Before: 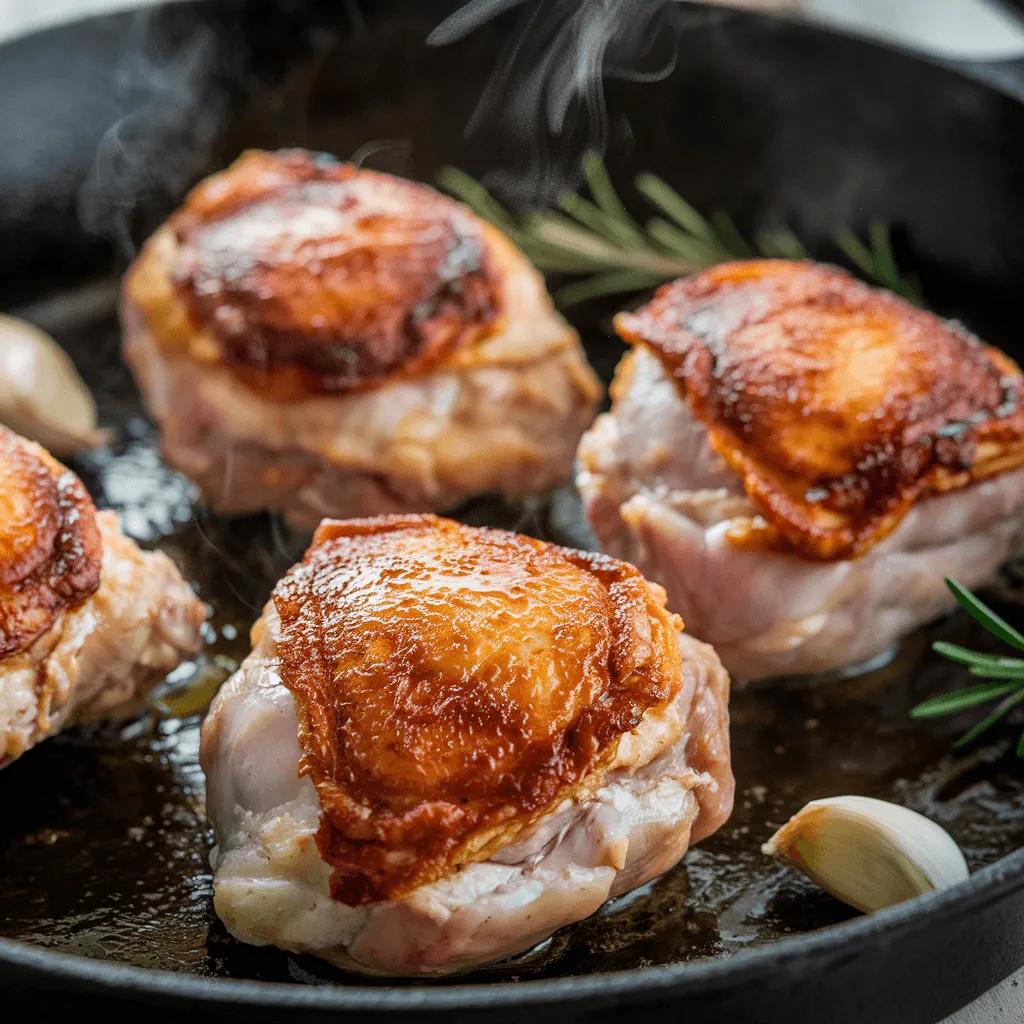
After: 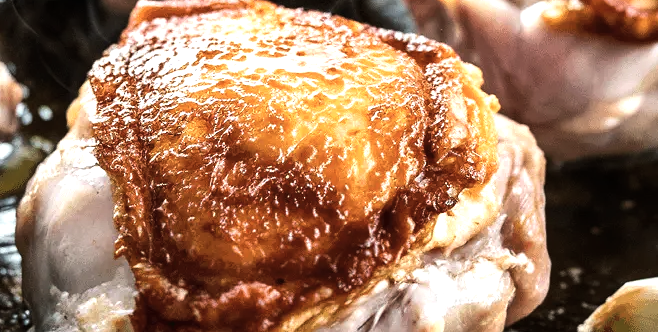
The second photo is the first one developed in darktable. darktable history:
crop: left 18.051%, top 50.736%, right 17.611%, bottom 16.831%
tone equalizer: -8 EV -1.05 EV, -7 EV -1 EV, -6 EV -0.881 EV, -5 EV -0.605 EV, -3 EV 0.553 EV, -2 EV 0.874 EV, -1 EV 0.996 EV, +0 EV 1.08 EV, edges refinement/feathering 500, mask exposure compensation -1.57 EV, preserve details no
contrast brightness saturation: saturation -0.155
